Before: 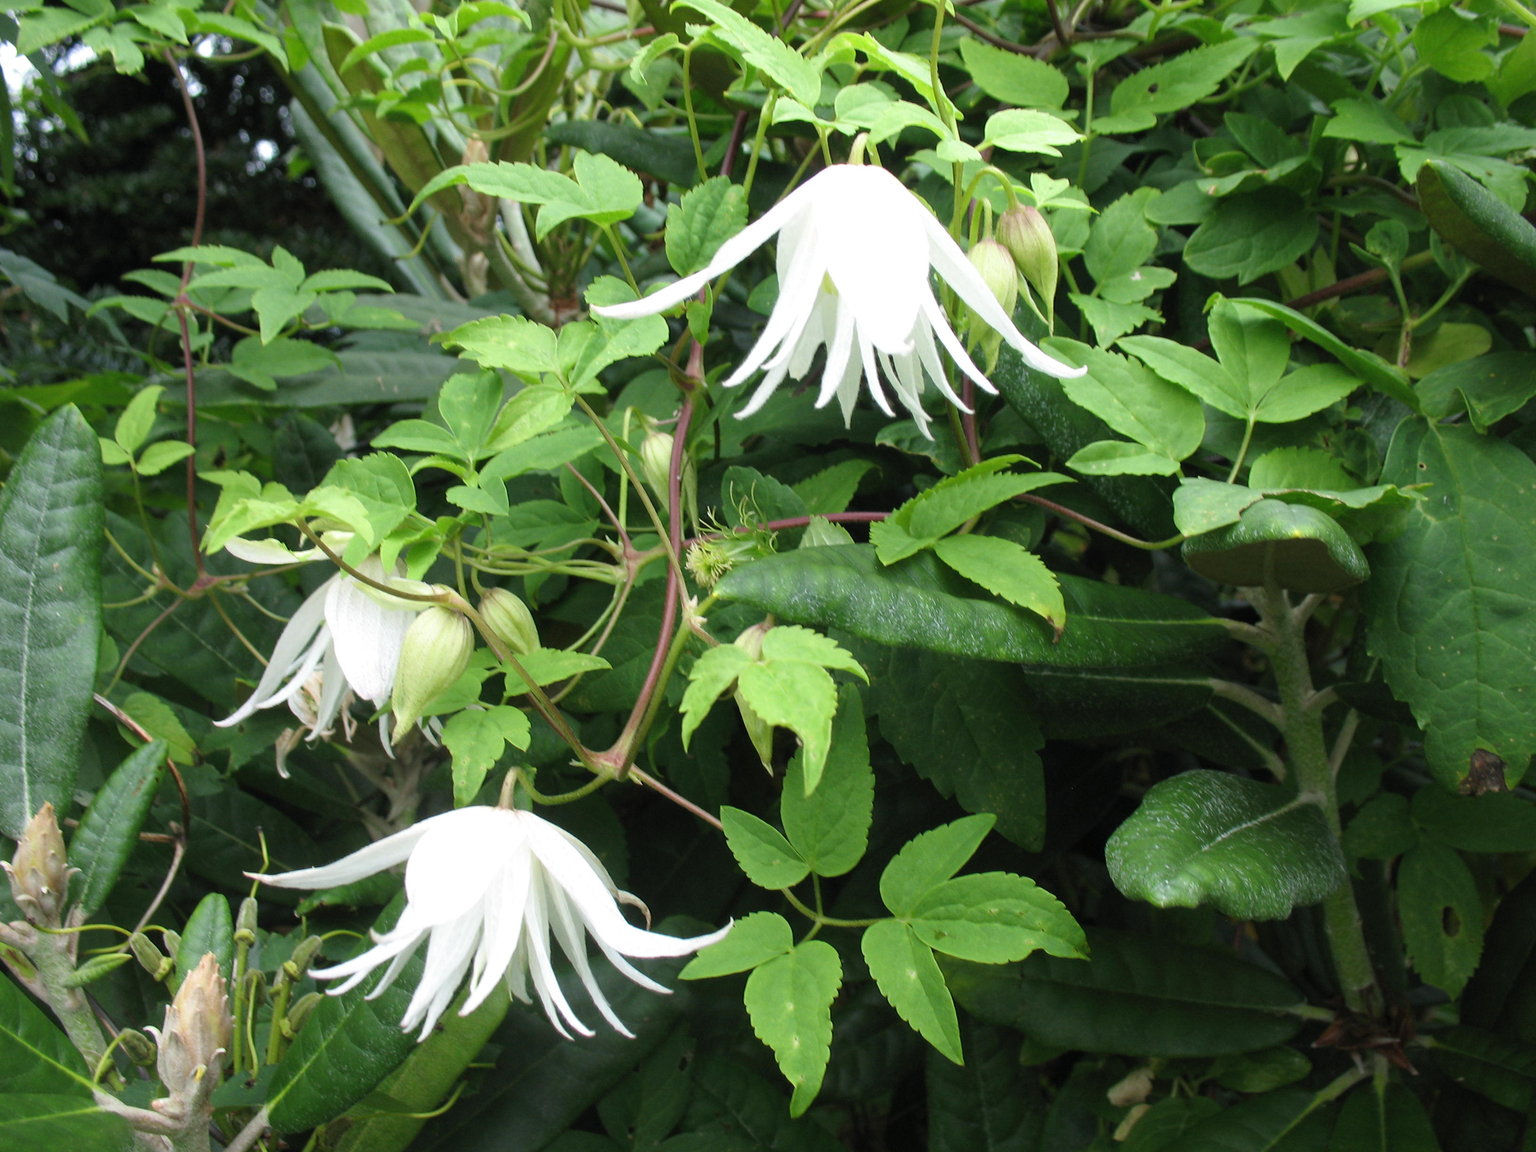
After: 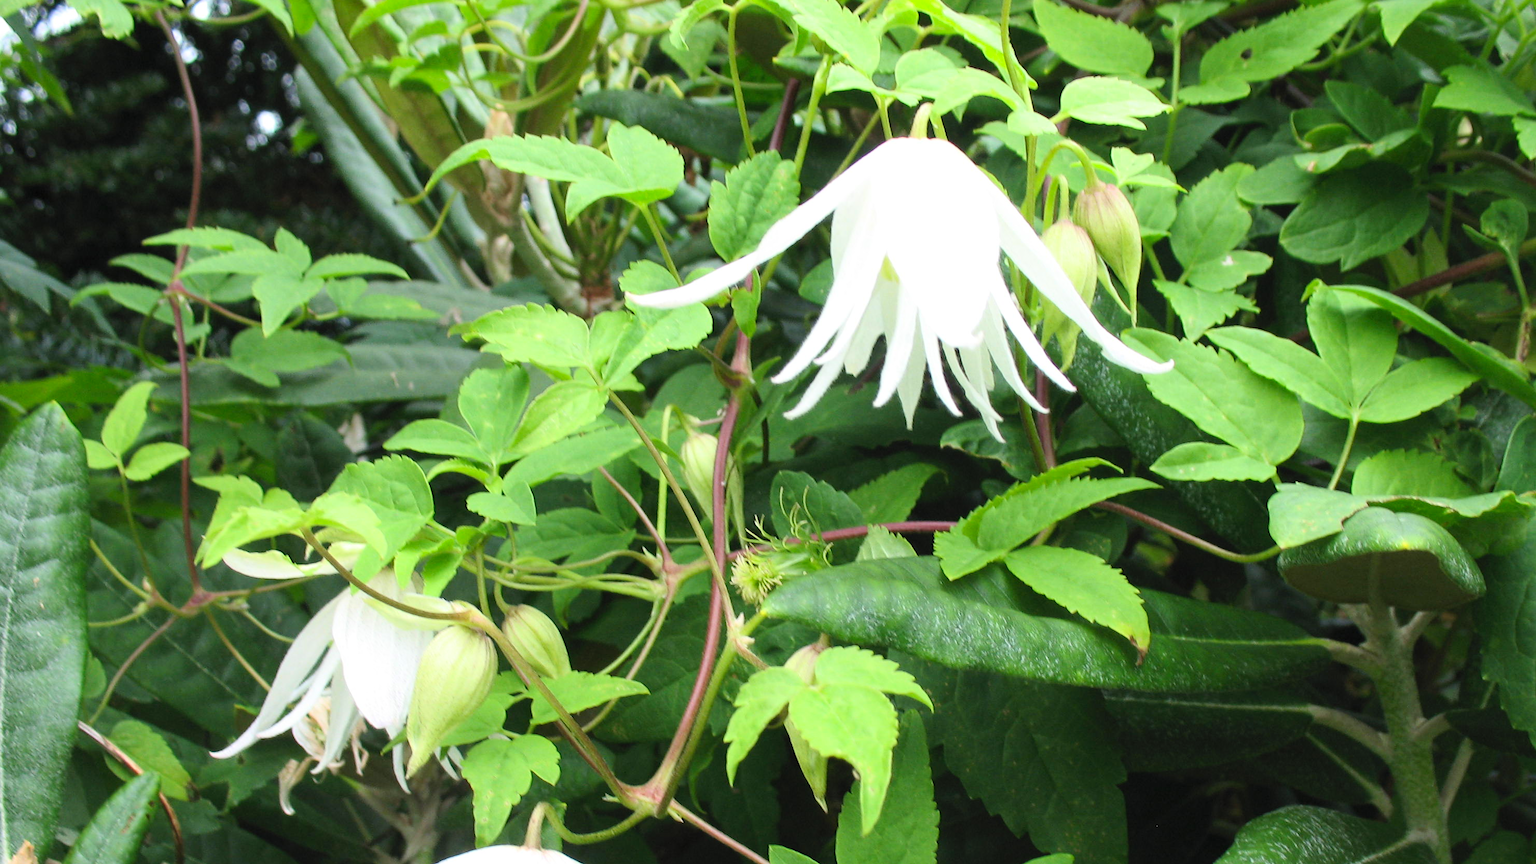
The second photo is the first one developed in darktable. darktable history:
crop: left 1.509%, top 3.452%, right 7.696%, bottom 28.452%
contrast brightness saturation: contrast 0.2, brightness 0.16, saturation 0.22
